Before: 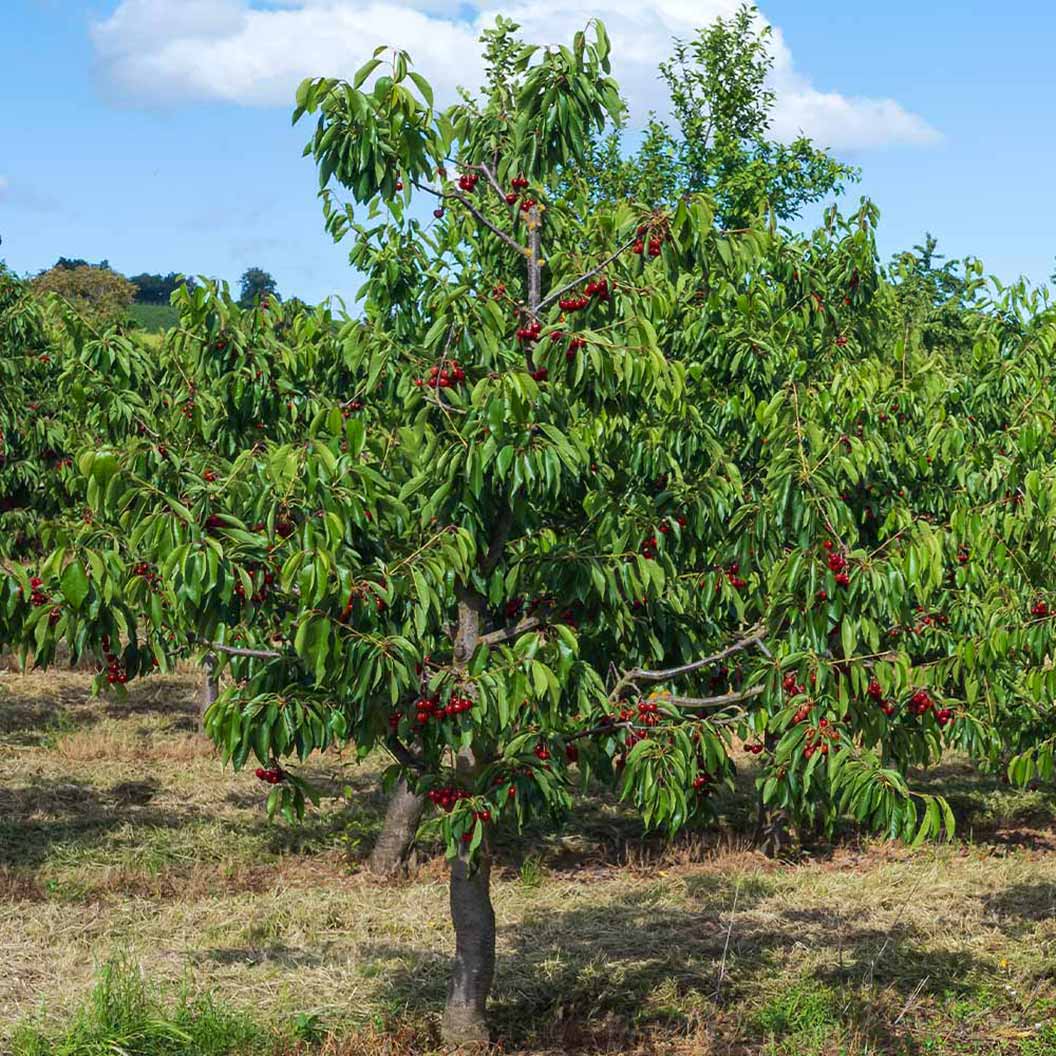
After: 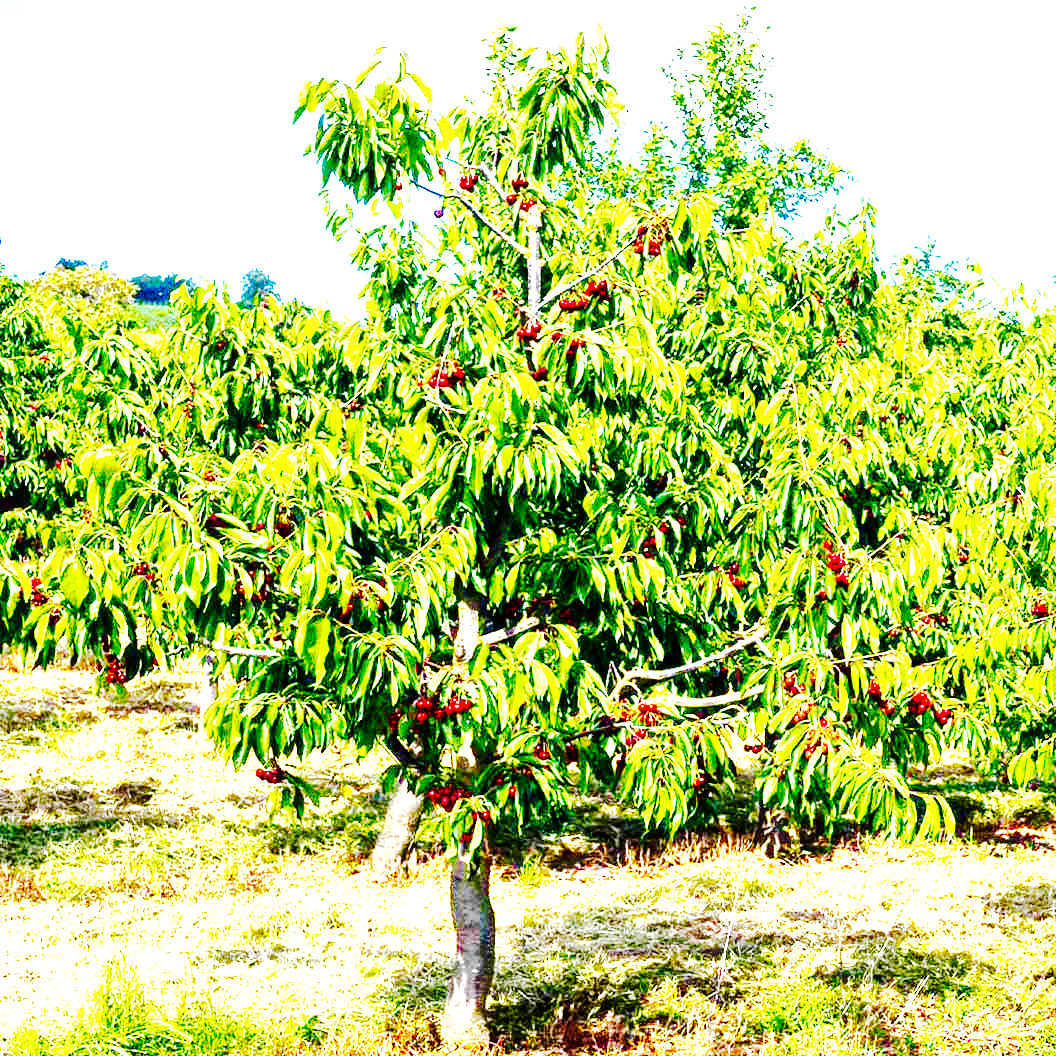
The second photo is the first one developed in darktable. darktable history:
local contrast: mode bilateral grid, contrast 21, coarseness 50, detail 172%, midtone range 0.2
tone curve: curves: ch0 [(0, 0) (0.003, 0.011) (0.011, 0.014) (0.025, 0.018) (0.044, 0.023) (0.069, 0.028) (0.1, 0.031) (0.136, 0.039) (0.177, 0.056) (0.224, 0.081) (0.277, 0.129) (0.335, 0.188) (0.399, 0.256) (0.468, 0.367) (0.543, 0.514) (0.623, 0.684) (0.709, 0.785) (0.801, 0.846) (0.898, 0.884) (1, 1)], preserve colors none
base curve: curves: ch0 [(0, 0) (0.032, 0.037) (0.105, 0.228) (0.435, 0.76) (0.856, 0.983) (1, 1)], preserve colors none
color balance rgb: perceptual saturation grading › global saturation 39.14%, perceptual saturation grading › highlights -25.529%, perceptual saturation grading › mid-tones 35.029%, perceptual saturation grading › shadows 34.971%, perceptual brilliance grading › global brilliance 34.815%, perceptual brilliance grading › highlights 50.615%, perceptual brilliance grading › mid-tones 59.944%, perceptual brilliance grading › shadows 34.872%
